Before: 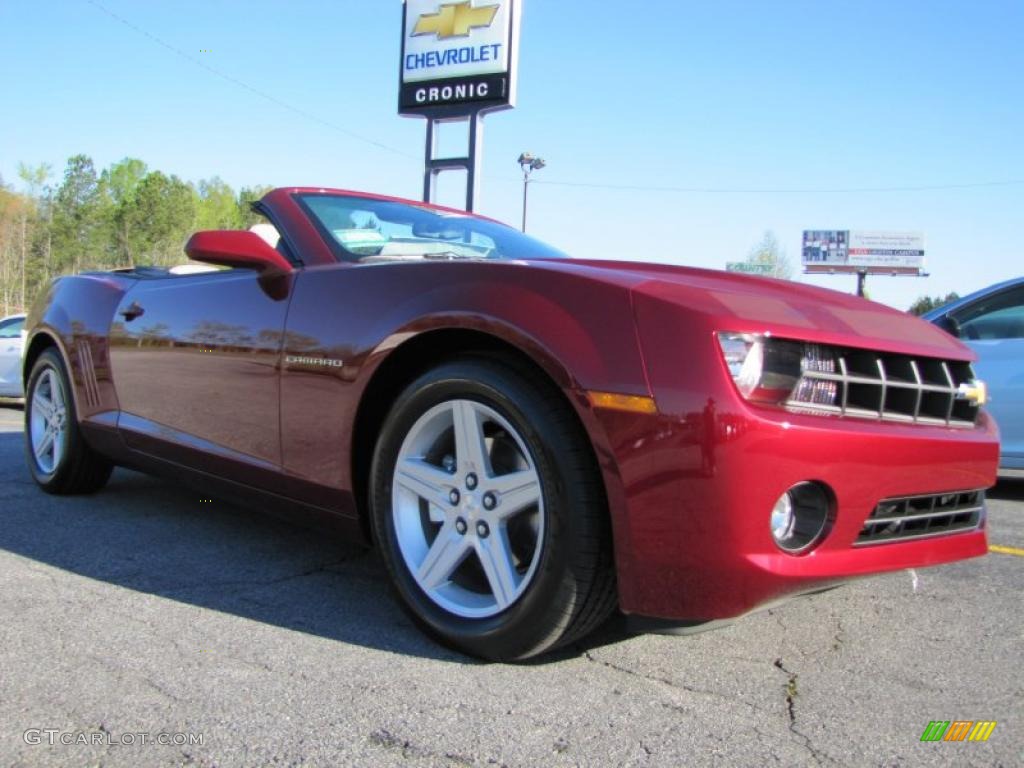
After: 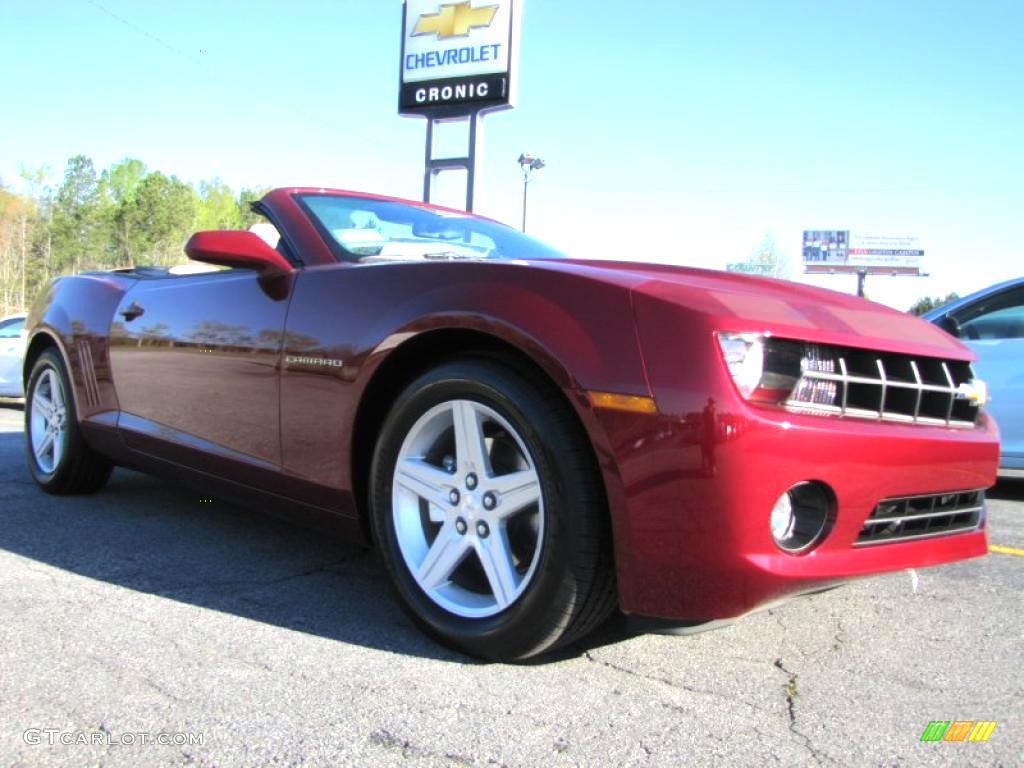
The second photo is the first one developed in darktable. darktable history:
haze removal: strength -0.062, adaptive false
tone equalizer: -8 EV 0.001 EV, -7 EV -0.002 EV, -6 EV 0.004 EV, -5 EV -0.057 EV, -4 EV -0.106 EV, -3 EV -0.14 EV, -2 EV 0.231 EV, -1 EV 0.713 EV, +0 EV 0.489 EV
